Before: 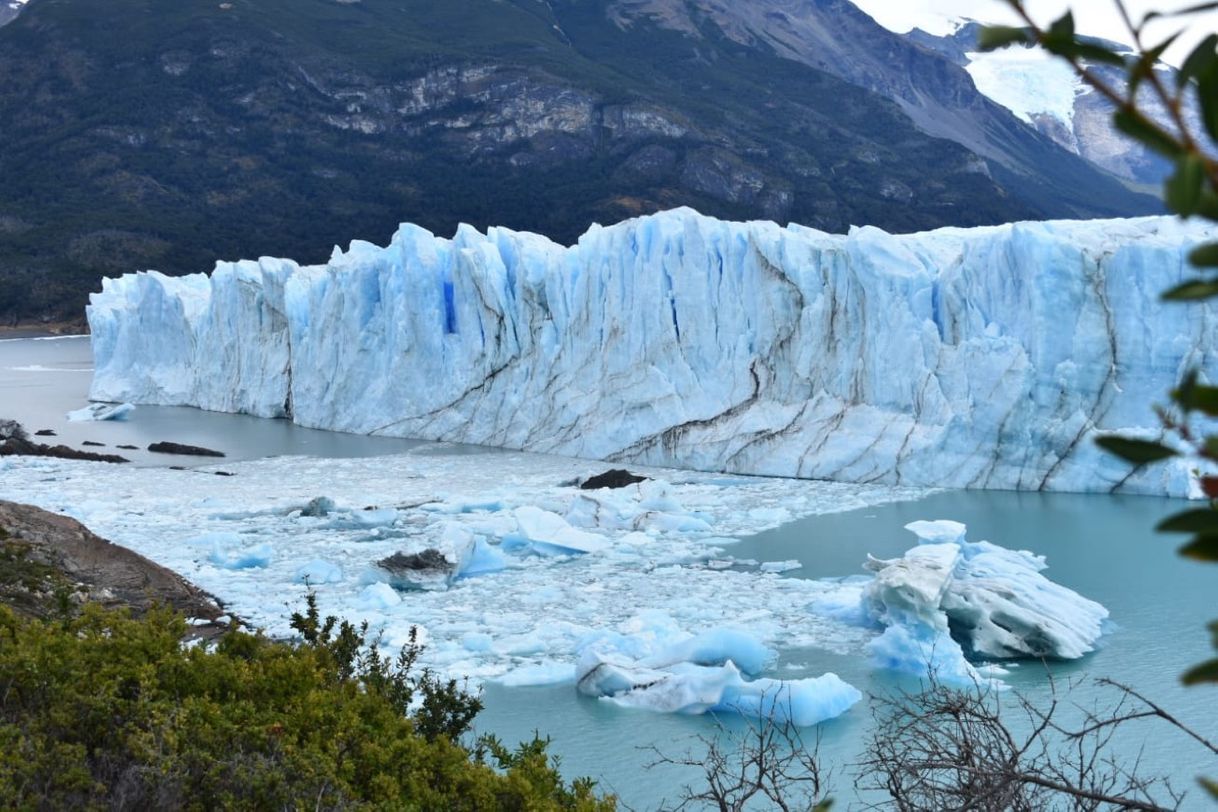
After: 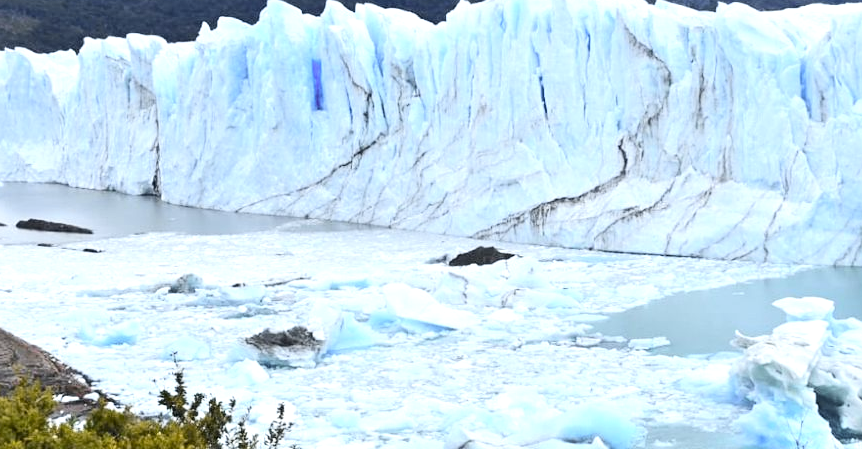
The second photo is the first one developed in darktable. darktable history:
exposure: black level correction 0, exposure 0.933 EV, compensate highlight preservation false
sharpen: amount 0.205
tone curve: curves: ch0 [(0, 0.013) (0.036, 0.045) (0.274, 0.286) (0.566, 0.623) (0.794, 0.827) (1, 0.953)]; ch1 [(0, 0) (0.389, 0.403) (0.462, 0.48) (0.499, 0.5) (0.524, 0.527) (0.57, 0.599) (0.626, 0.65) (0.761, 0.781) (1, 1)]; ch2 [(0, 0) (0.464, 0.478) (0.5, 0.501) (0.533, 0.542) (0.599, 0.613) (0.704, 0.731) (1, 1)], color space Lab, independent channels
crop: left 10.902%, top 27.491%, right 18.283%, bottom 17.102%
